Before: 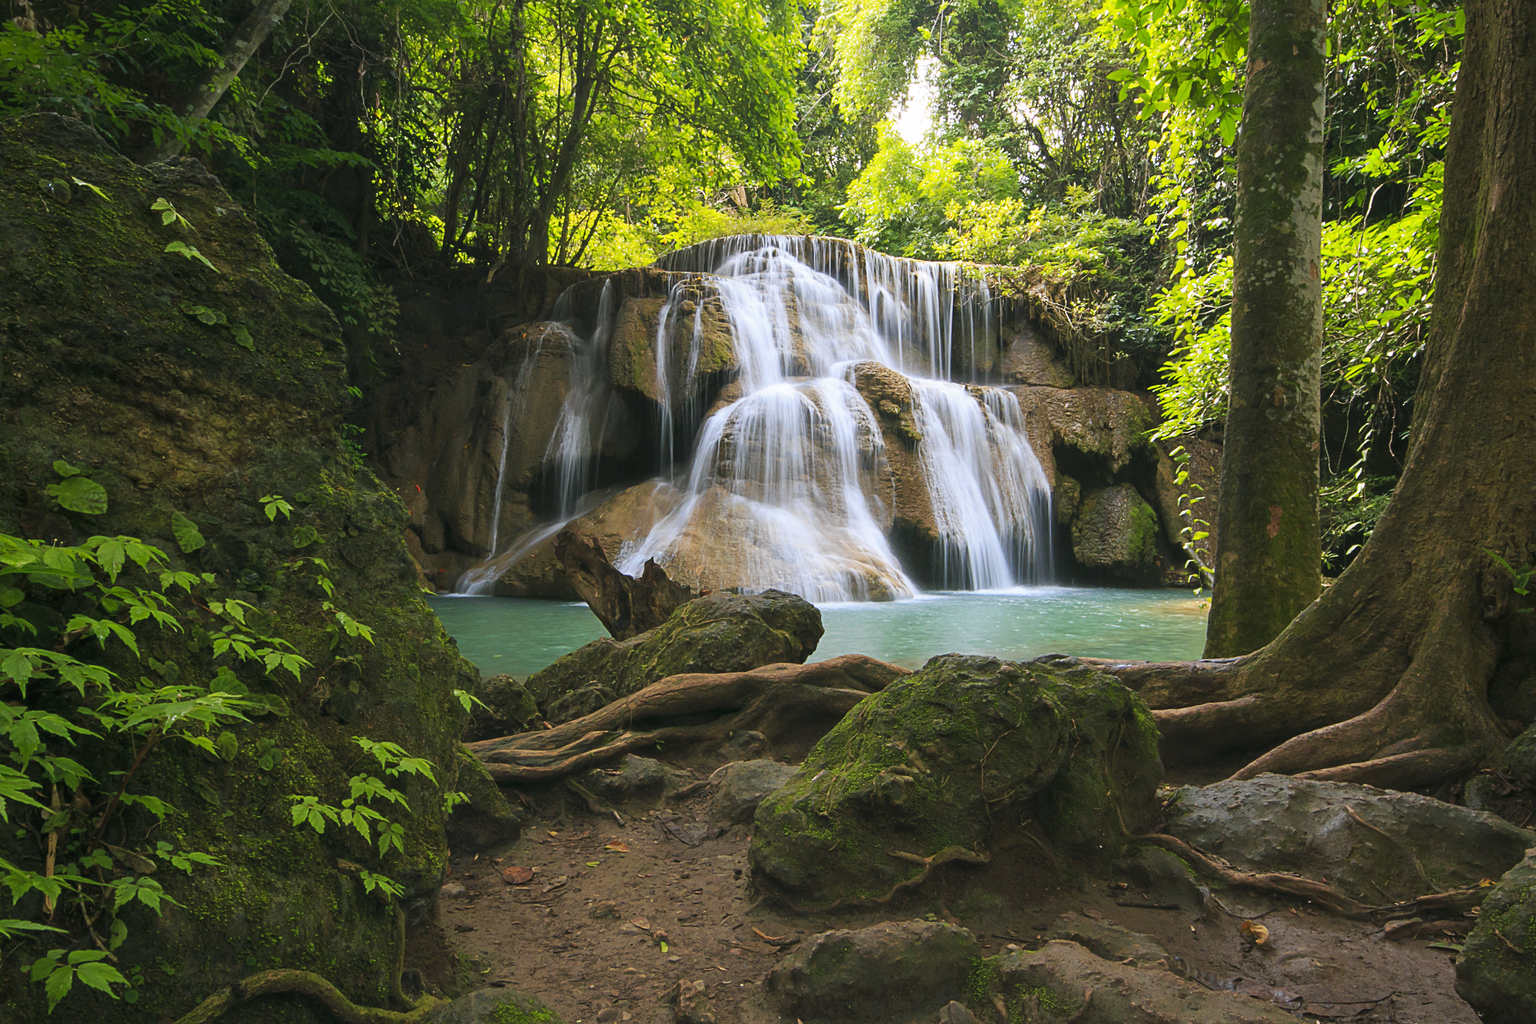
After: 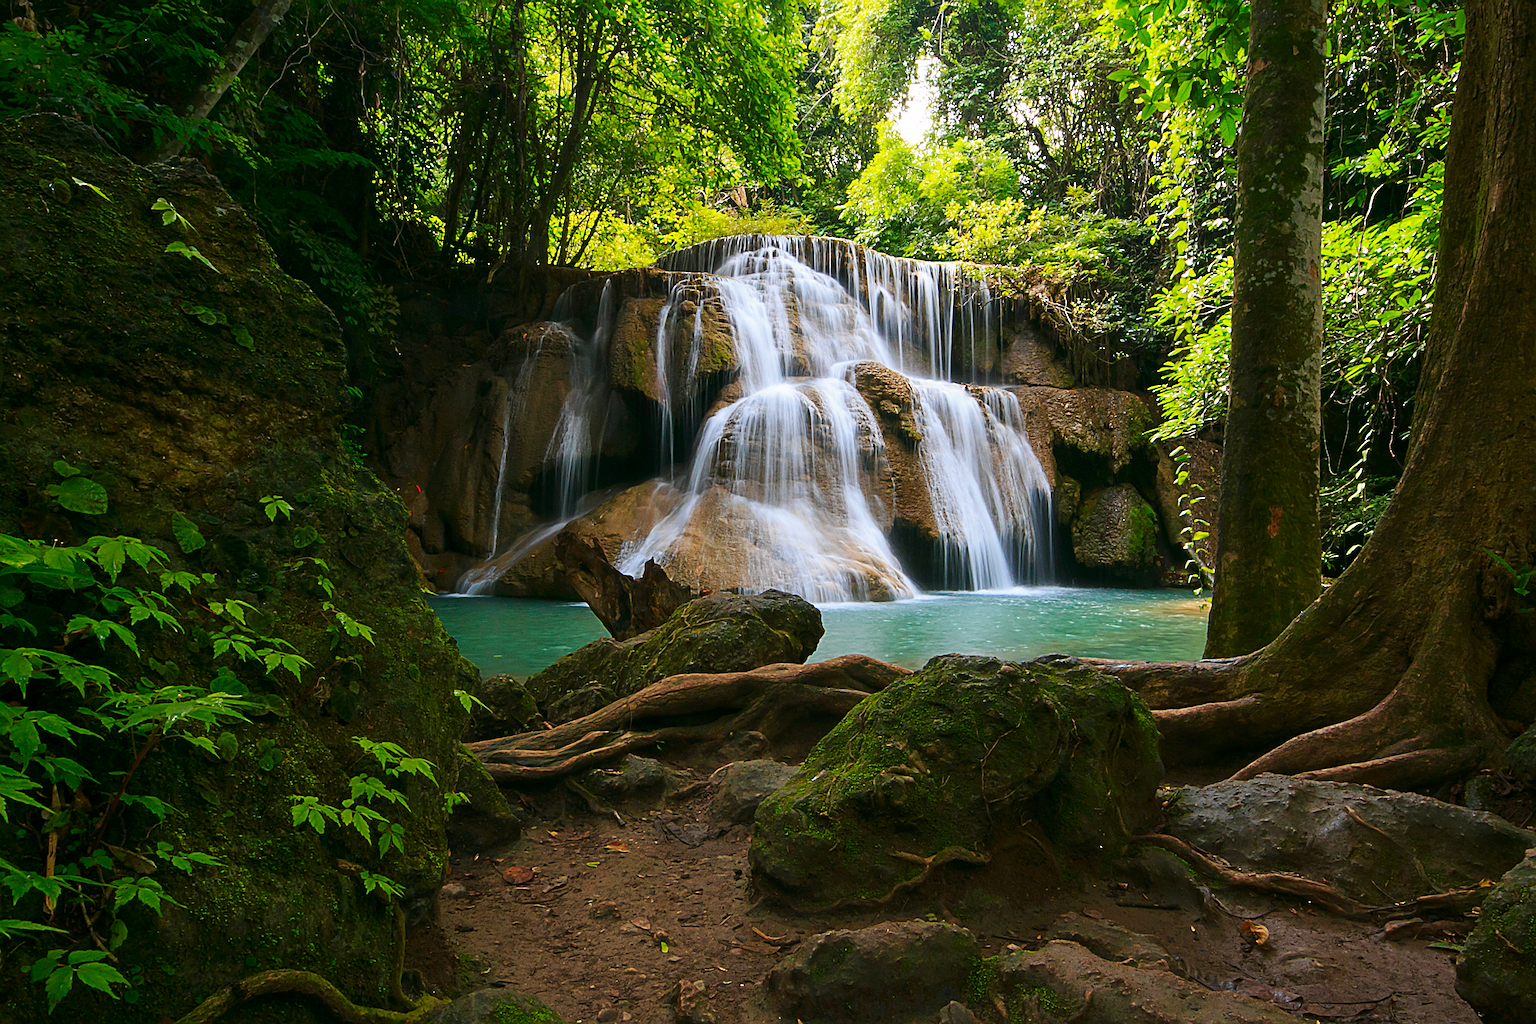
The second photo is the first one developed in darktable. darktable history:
contrast brightness saturation: contrast 0.07, brightness -0.13, saturation 0.06
sharpen: on, module defaults
exposure: compensate highlight preservation false
